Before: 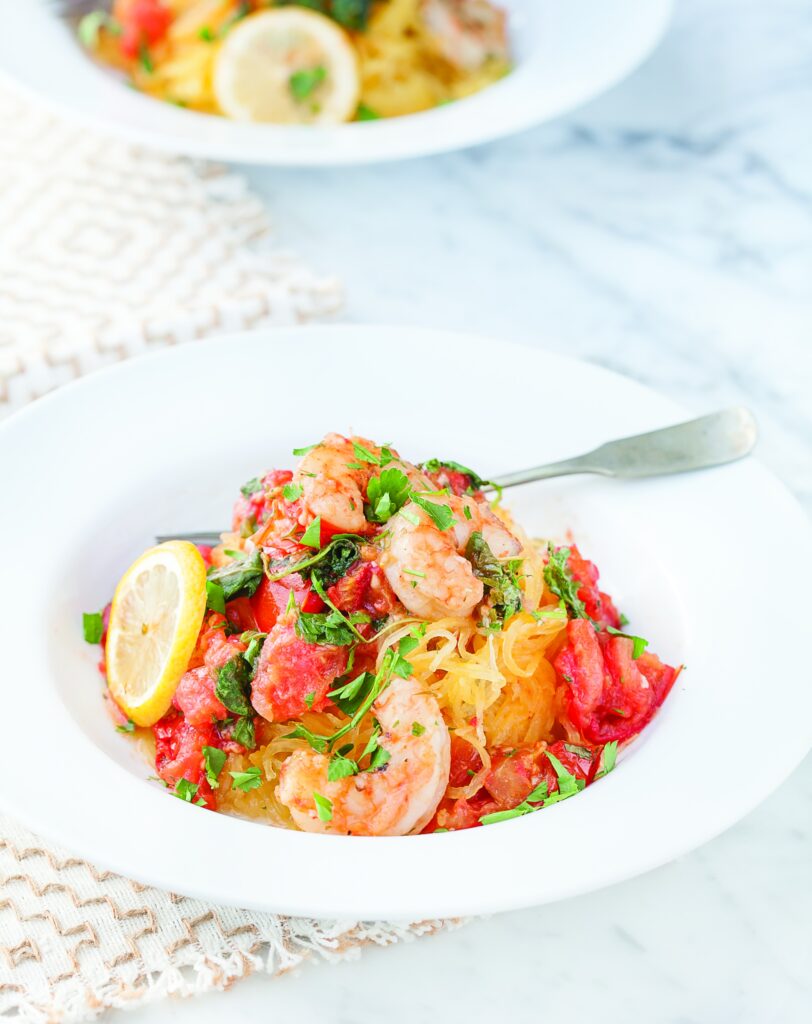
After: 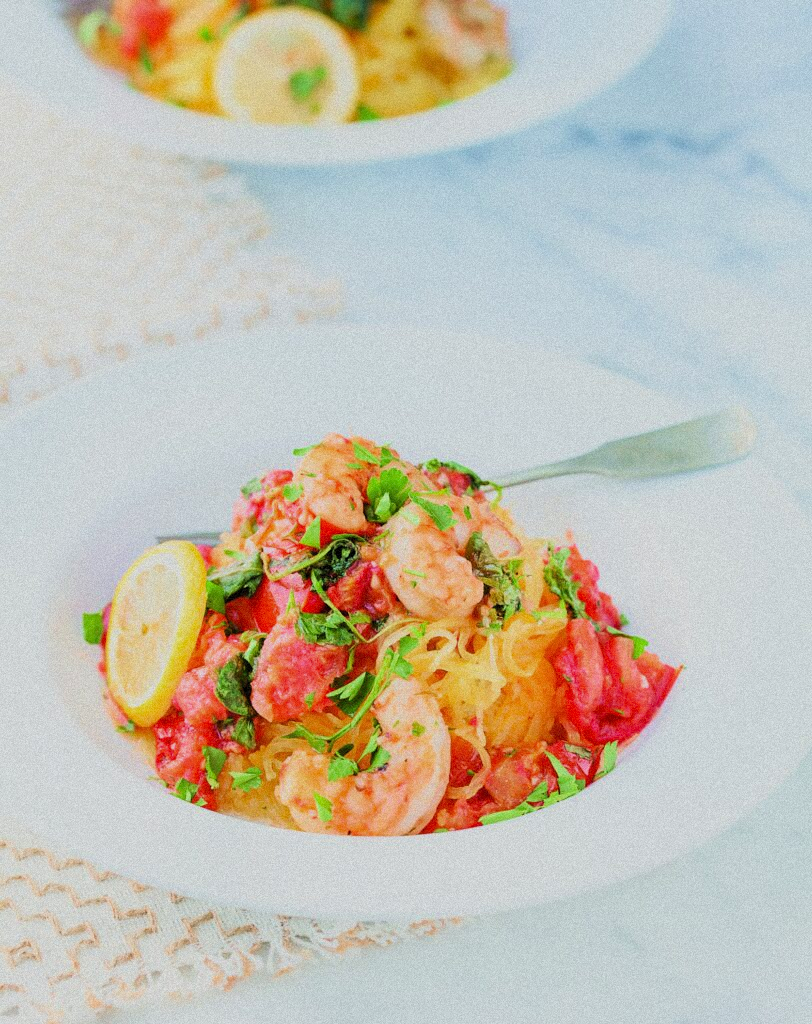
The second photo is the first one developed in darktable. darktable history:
grain: mid-tones bias 0%
filmic rgb: black relative exposure -7.65 EV, white relative exposure 4.56 EV, hardness 3.61, color science v6 (2022)
velvia: on, module defaults
